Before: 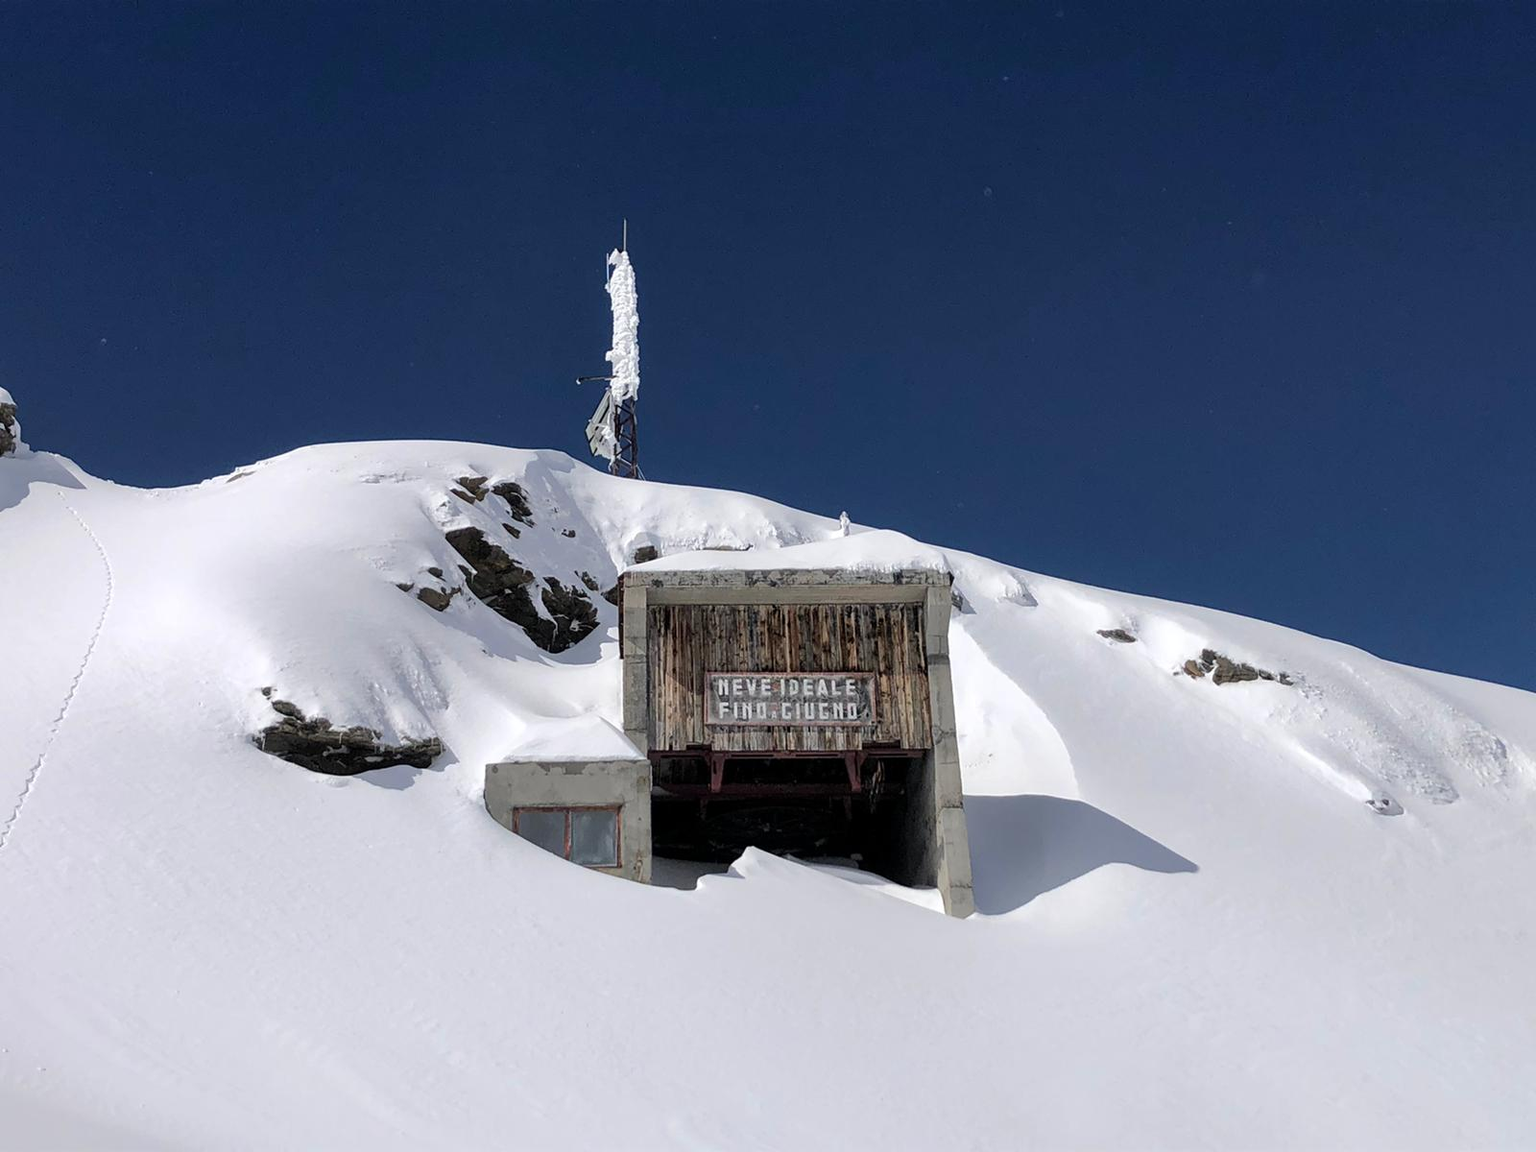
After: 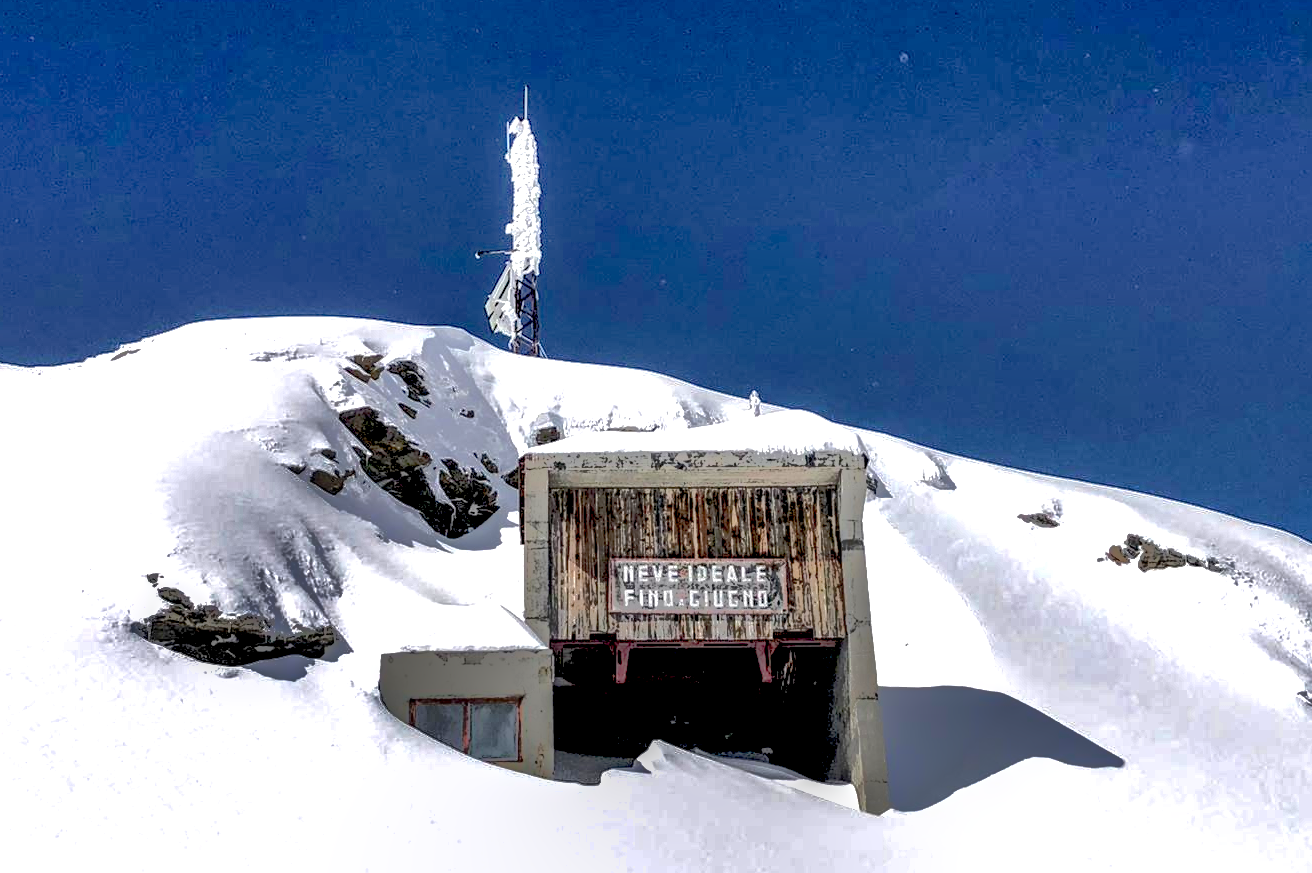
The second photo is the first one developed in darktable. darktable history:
tone equalizer: -7 EV -0.63 EV, -6 EV 1 EV, -5 EV -0.45 EV, -4 EV 0.43 EV, -3 EV 0.41 EV, -2 EV 0.15 EV, -1 EV -0.15 EV, +0 EV -0.39 EV, smoothing diameter 25%, edges refinement/feathering 10, preserve details guided filter
exposure: black level correction 0.011, exposure 1.088 EV, compensate exposure bias true, compensate highlight preservation false
crop: left 7.856%, top 11.836%, right 10.12%, bottom 15.387%
local contrast: highlights 19%, detail 186%
shadows and highlights: shadows 40, highlights -60
